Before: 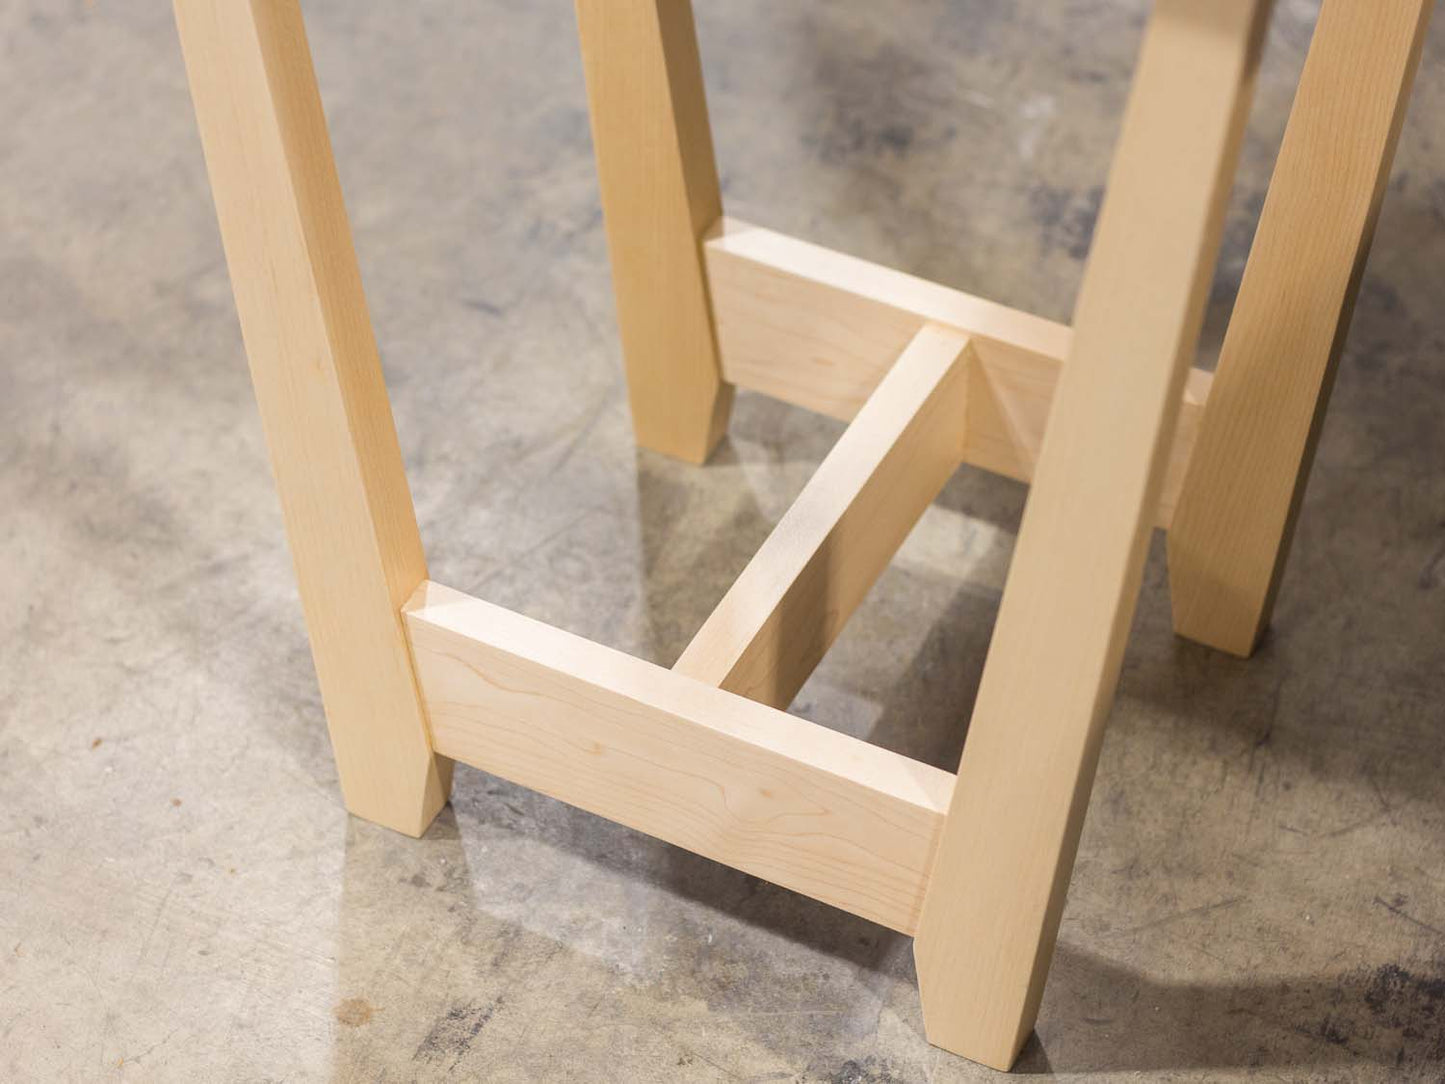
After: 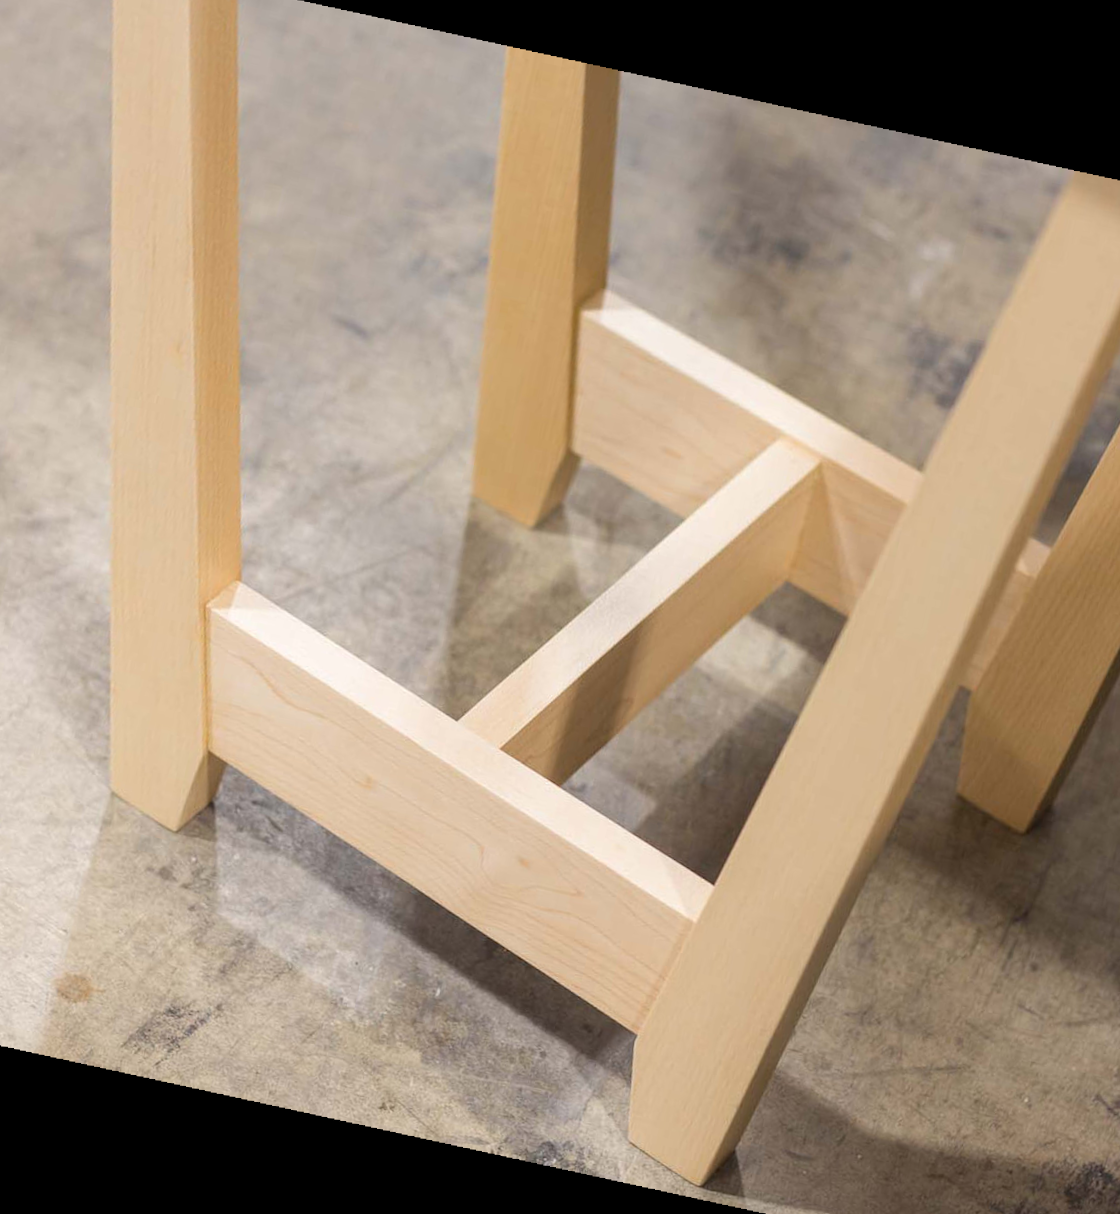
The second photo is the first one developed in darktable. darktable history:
crop and rotate: angle -3.27°, left 14.277%, top 0.028%, right 10.766%, bottom 0.028%
rotate and perspective: rotation 9.12°, automatic cropping off
